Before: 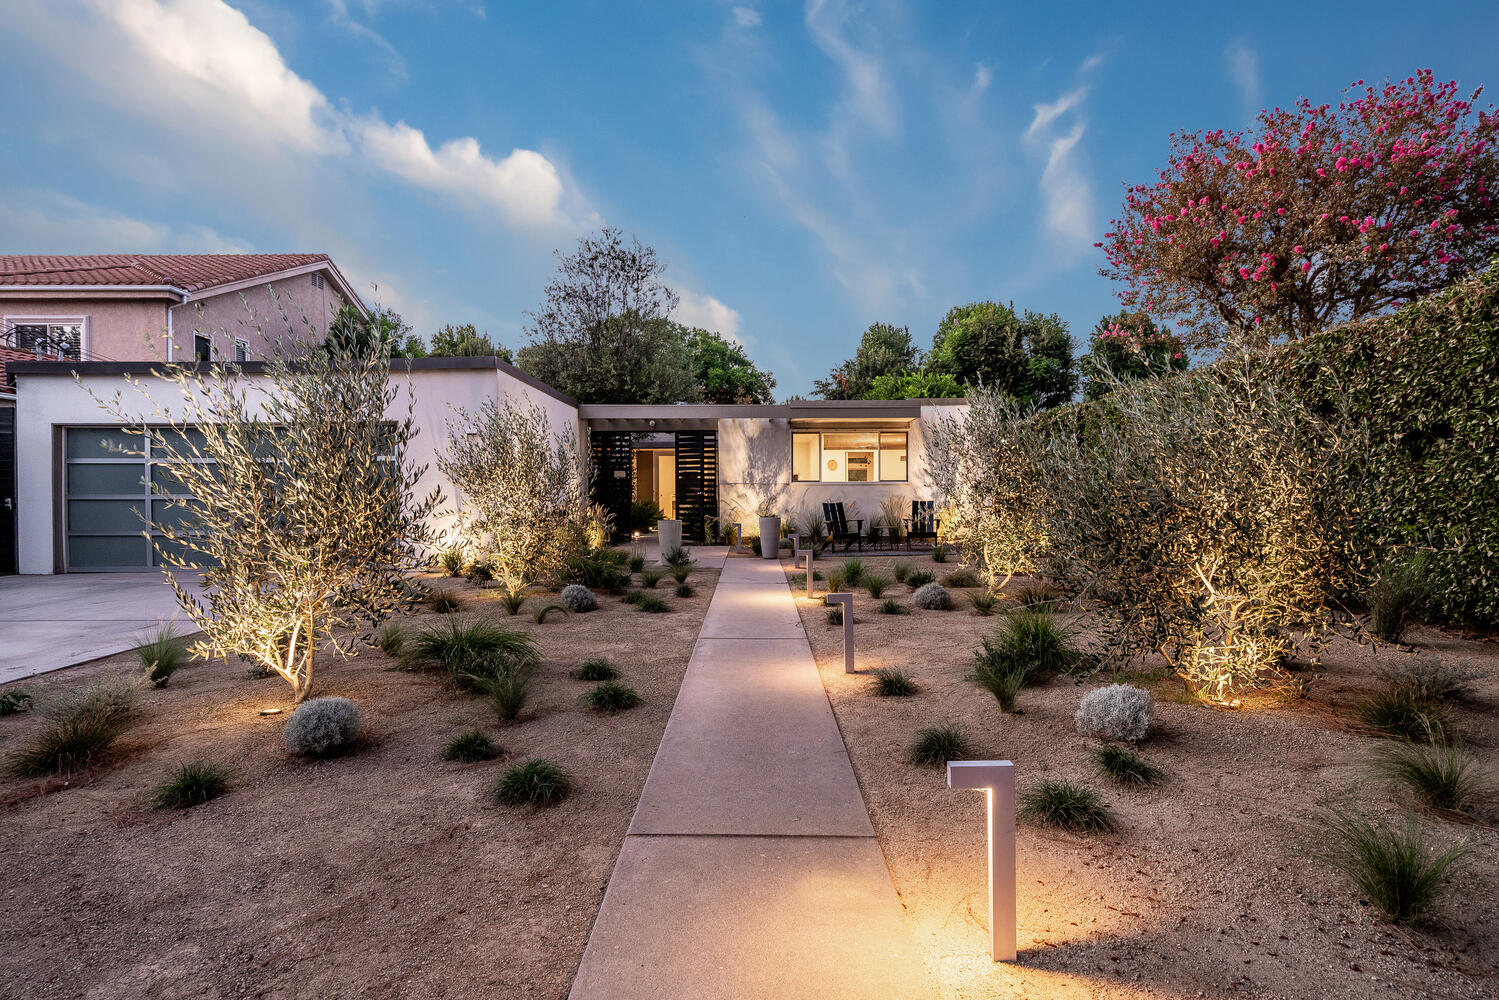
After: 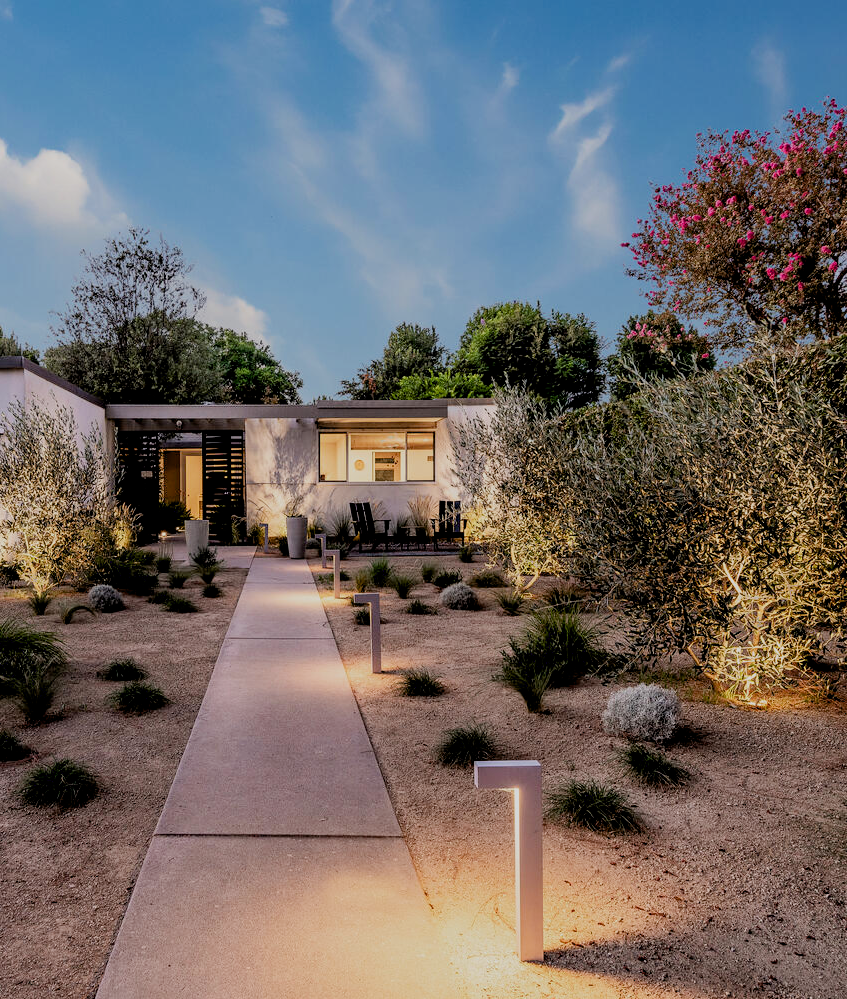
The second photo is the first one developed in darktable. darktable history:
crop: left 31.585%, top 0.01%, right 11.876%
exposure: black level correction 0.01, exposure 0.006 EV, compensate highlight preservation false
filmic rgb: black relative exposure -7.82 EV, white relative exposure 4.27 EV, hardness 3.88
